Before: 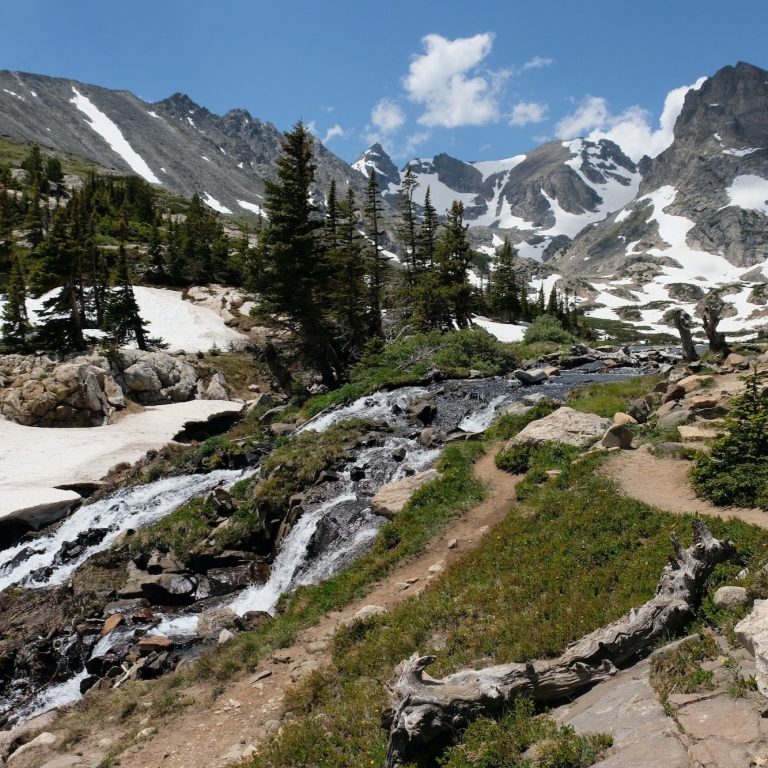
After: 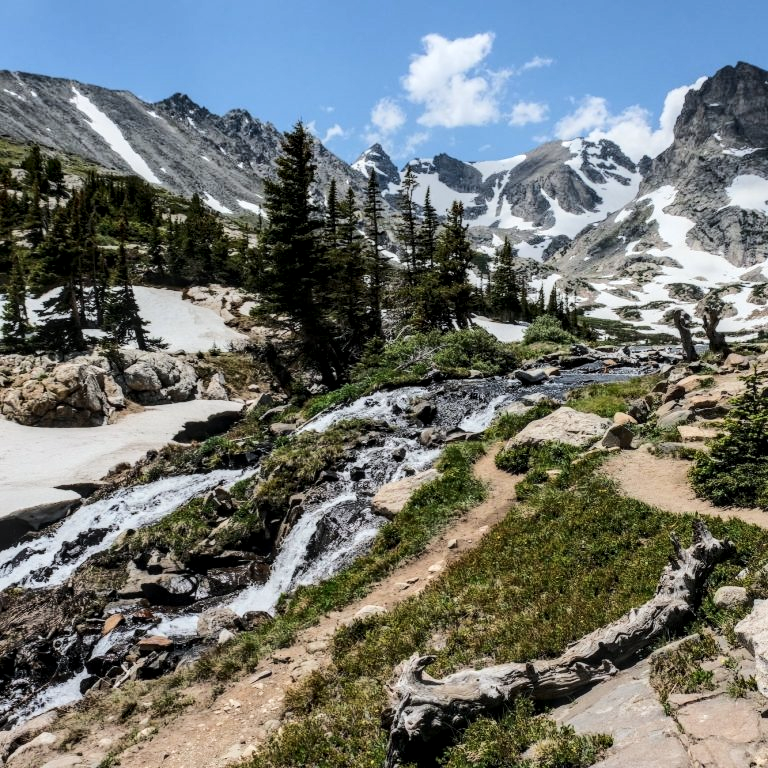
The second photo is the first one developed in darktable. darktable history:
local contrast: highlights 25%, detail 150%
rgb curve: curves: ch0 [(0, 0) (0.284, 0.292) (0.505, 0.644) (1, 1)], compensate middle gray true
white balance: red 0.986, blue 1.01
contrast brightness saturation: contrast -0.08, brightness -0.04, saturation -0.11
